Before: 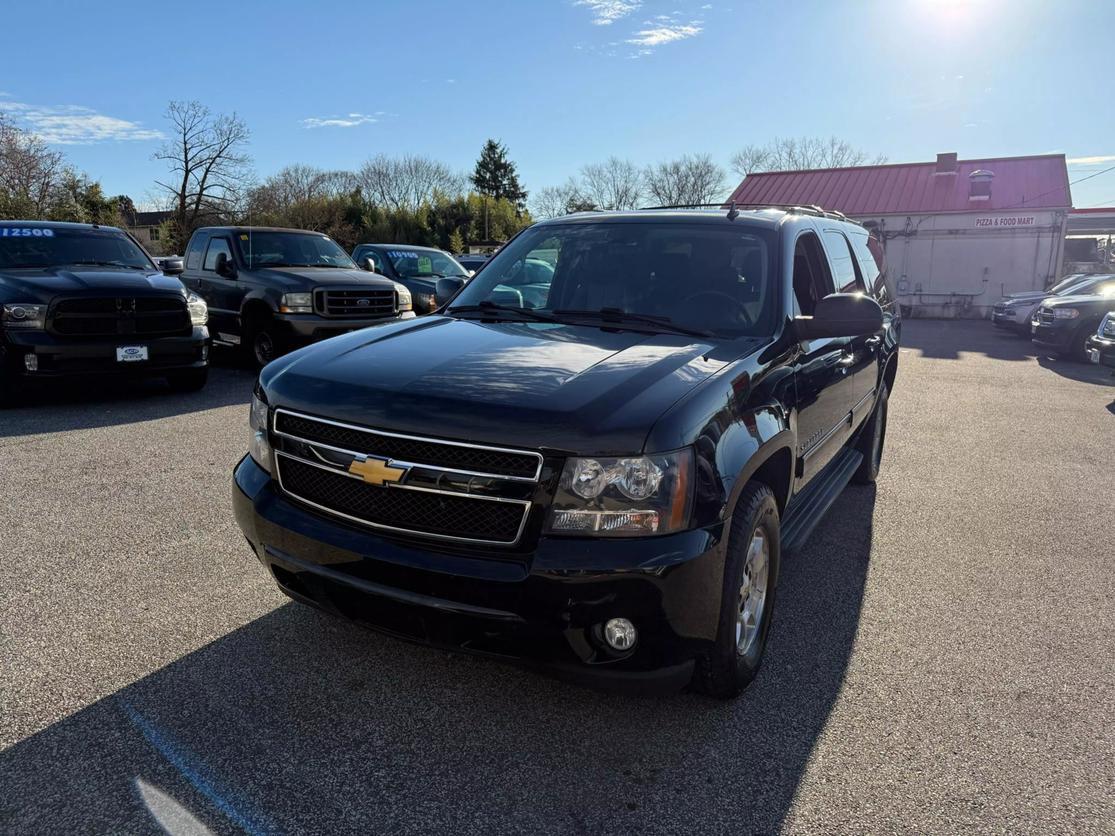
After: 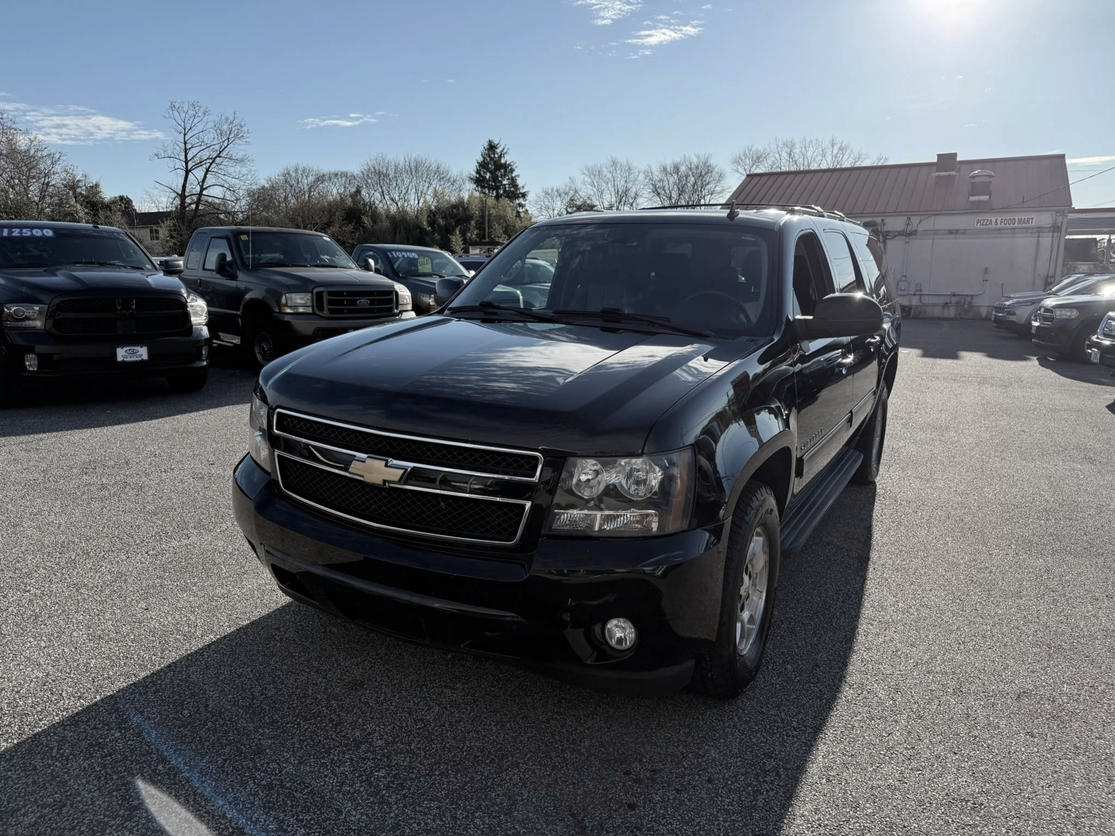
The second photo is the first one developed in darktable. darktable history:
color zones: curves: ch1 [(0.238, 0.163) (0.476, 0.2) (0.733, 0.322) (0.848, 0.134)]
